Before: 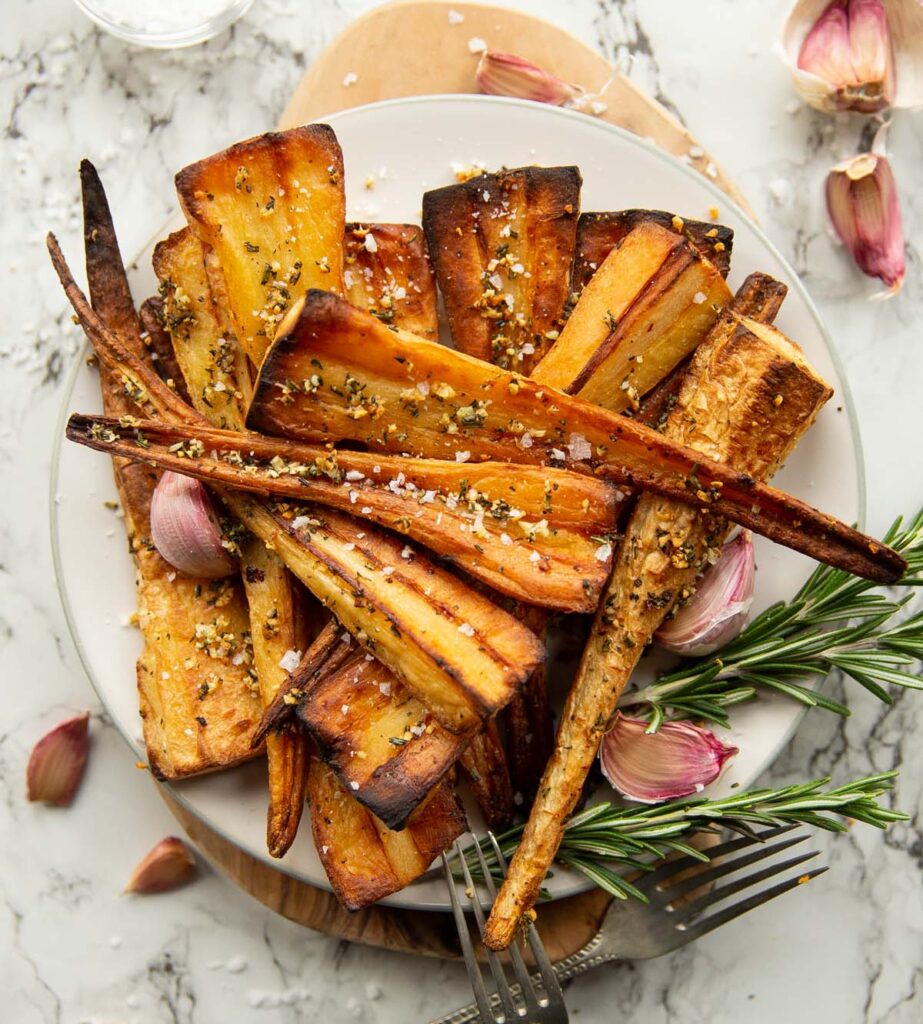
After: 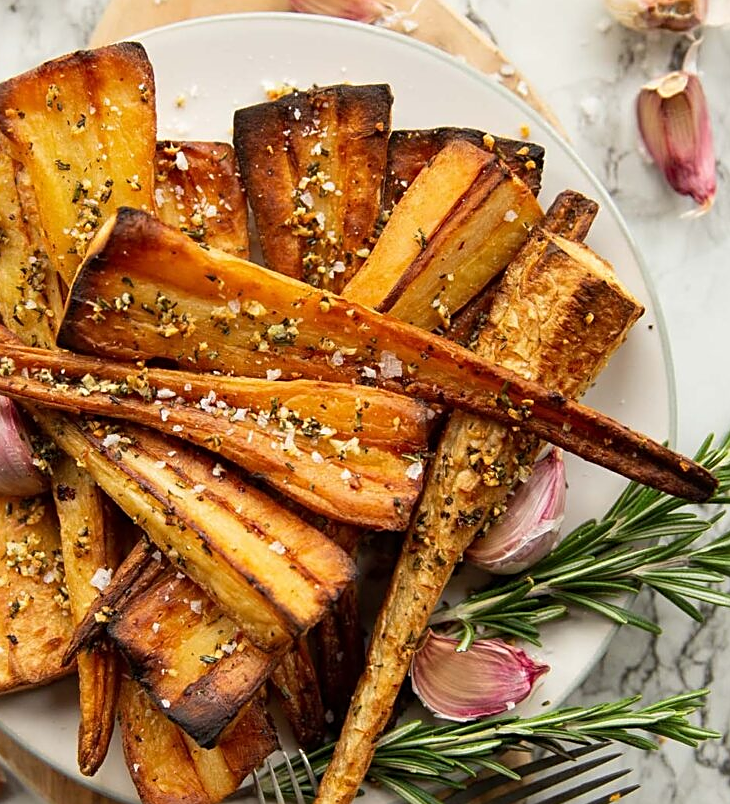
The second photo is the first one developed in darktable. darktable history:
crop and rotate: left 20.486%, top 8.063%, right 0.383%, bottom 13.377%
sharpen: on, module defaults
